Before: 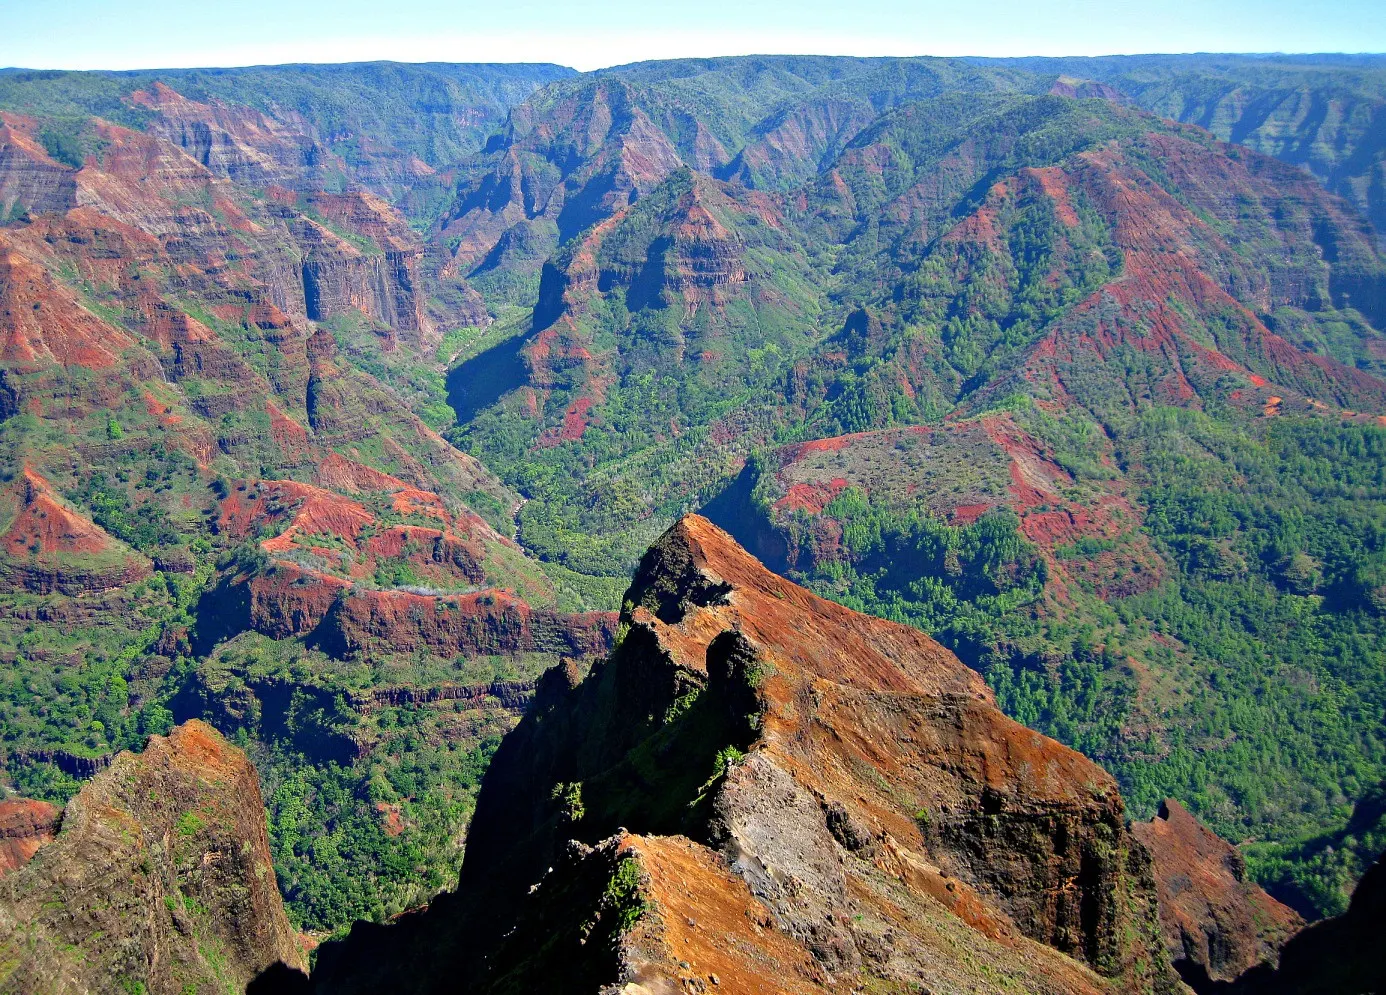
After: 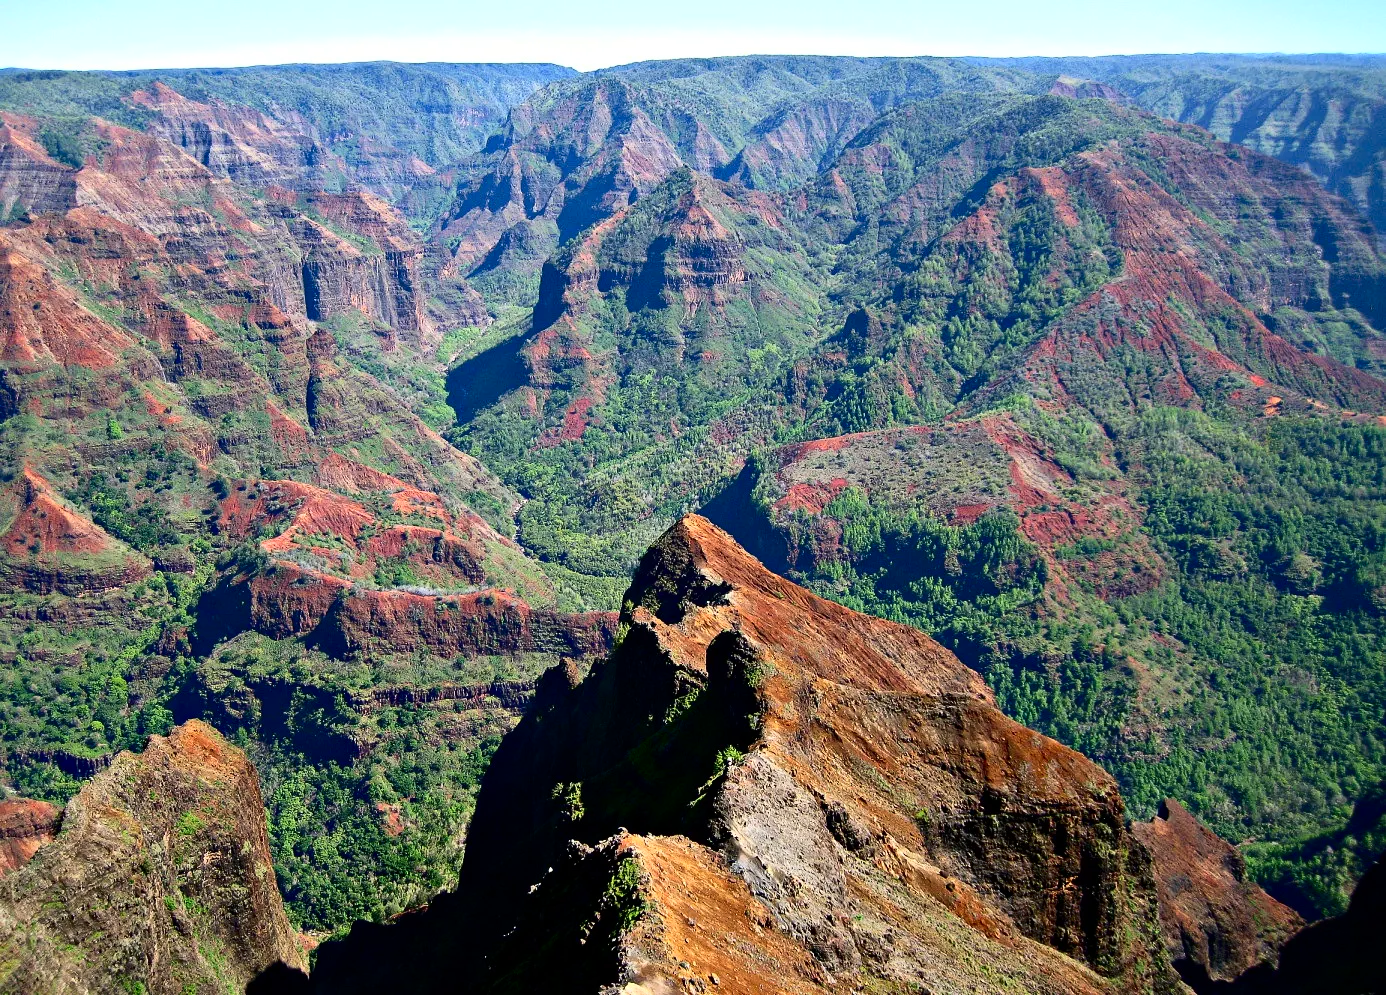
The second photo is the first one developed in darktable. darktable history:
contrast brightness saturation: contrast 0.279
